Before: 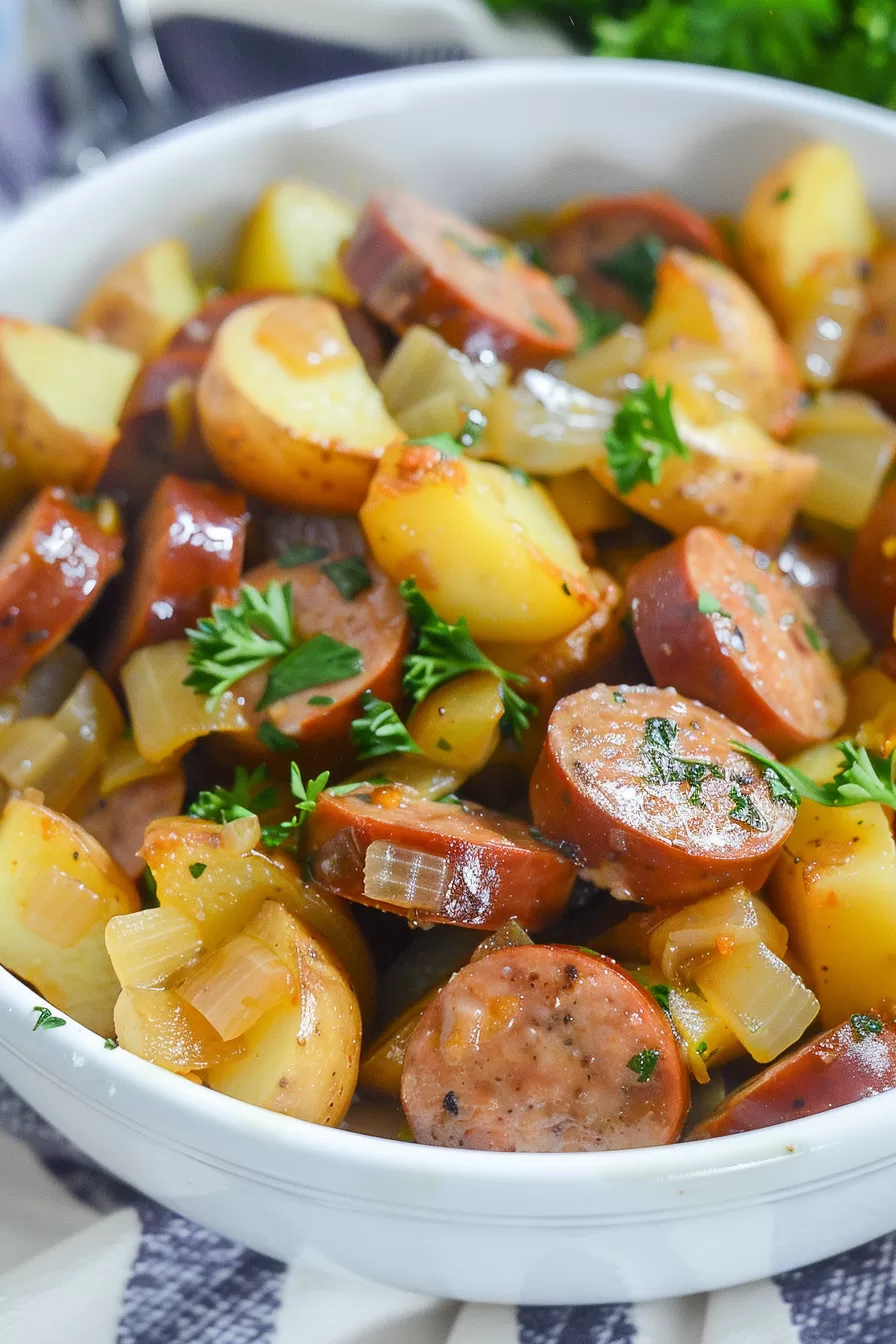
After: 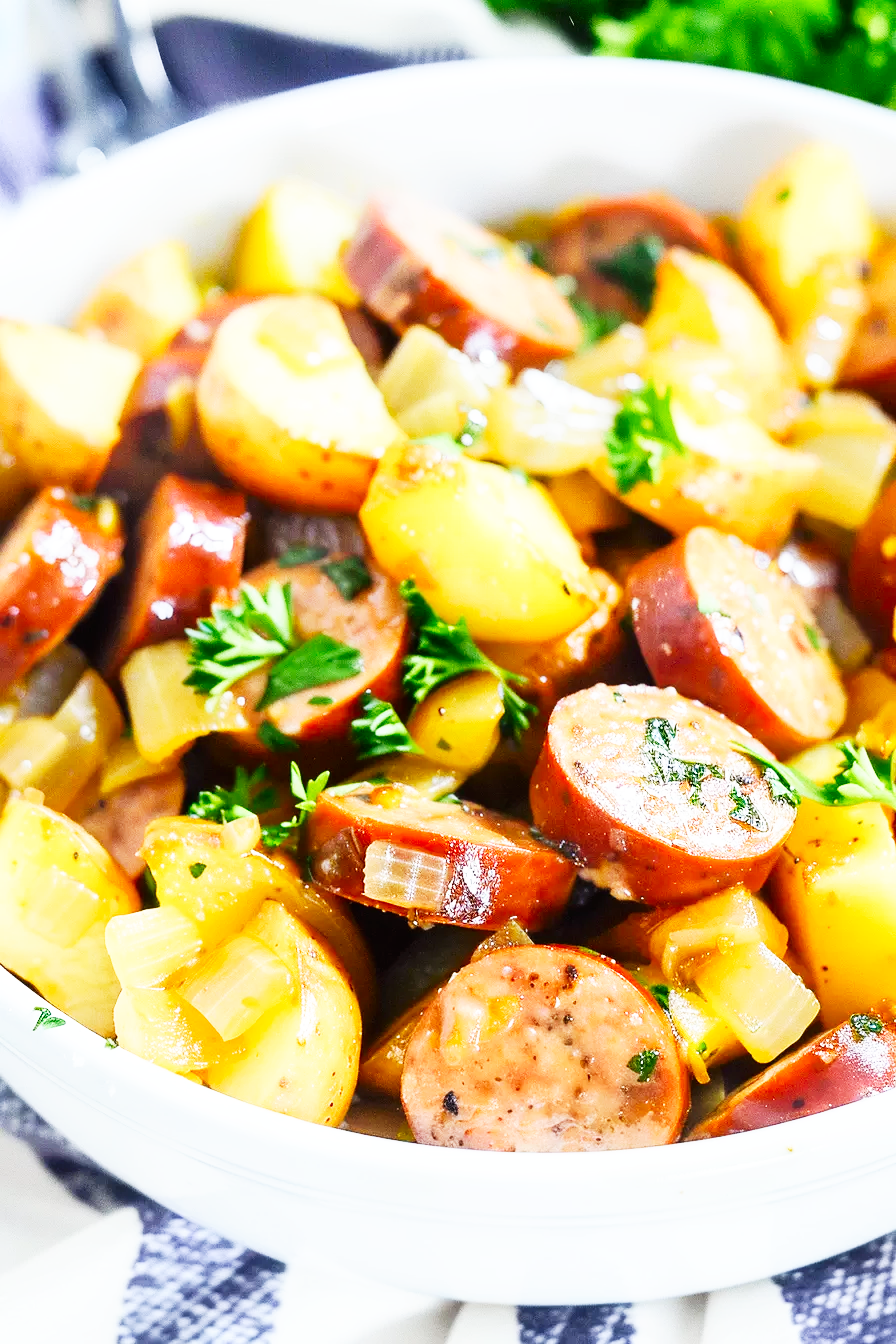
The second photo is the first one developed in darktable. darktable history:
shadows and highlights: shadows -31.32, highlights 29.92
base curve: curves: ch0 [(0, 0) (0.007, 0.004) (0.027, 0.03) (0.046, 0.07) (0.207, 0.54) (0.442, 0.872) (0.673, 0.972) (1, 1)], preserve colors none
